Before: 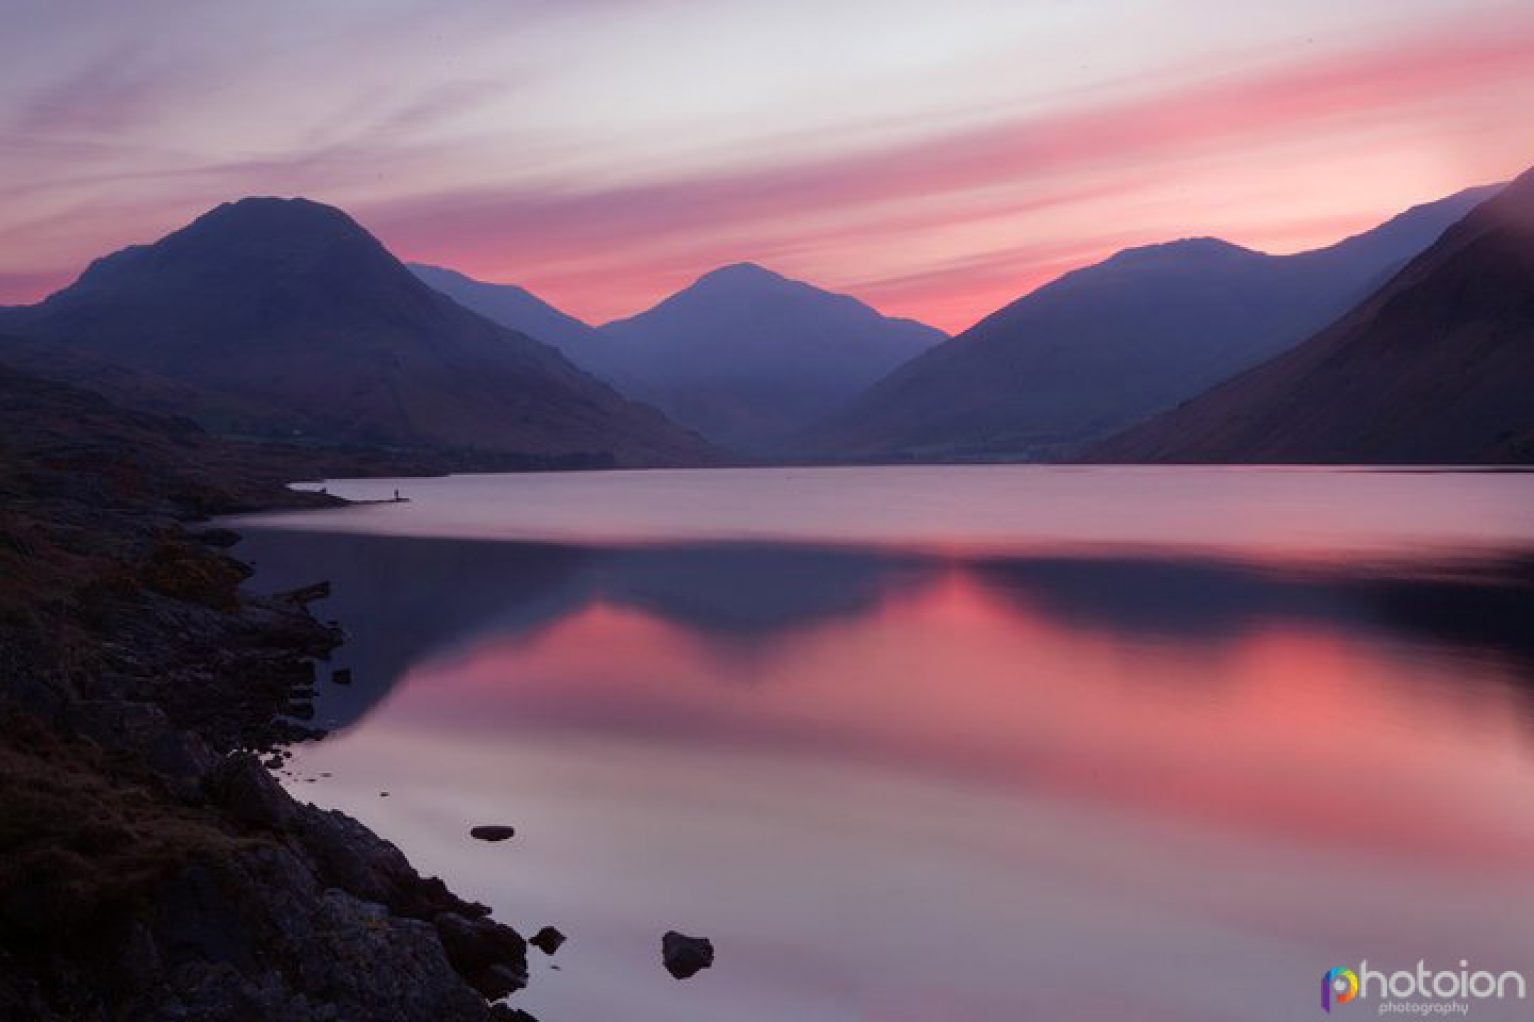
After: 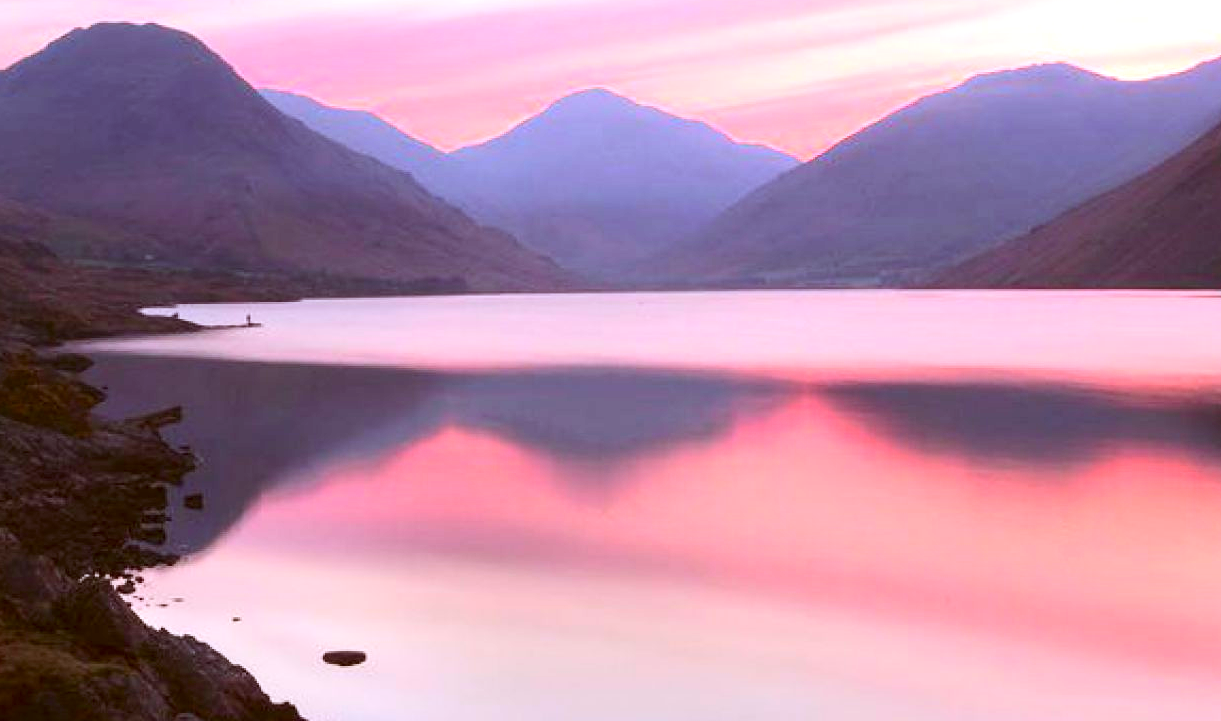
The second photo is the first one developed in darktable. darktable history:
crop: left 9.654%, top 17.128%, right 10.697%, bottom 12.299%
exposure: black level correction 0, exposure 1.2 EV, compensate exposure bias true, compensate highlight preservation false
contrast brightness saturation: contrast 0.197, brightness 0.159, saturation 0.217
color correction: highlights a* -0.382, highlights b* 0.163, shadows a* 4.36, shadows b* 20.89
